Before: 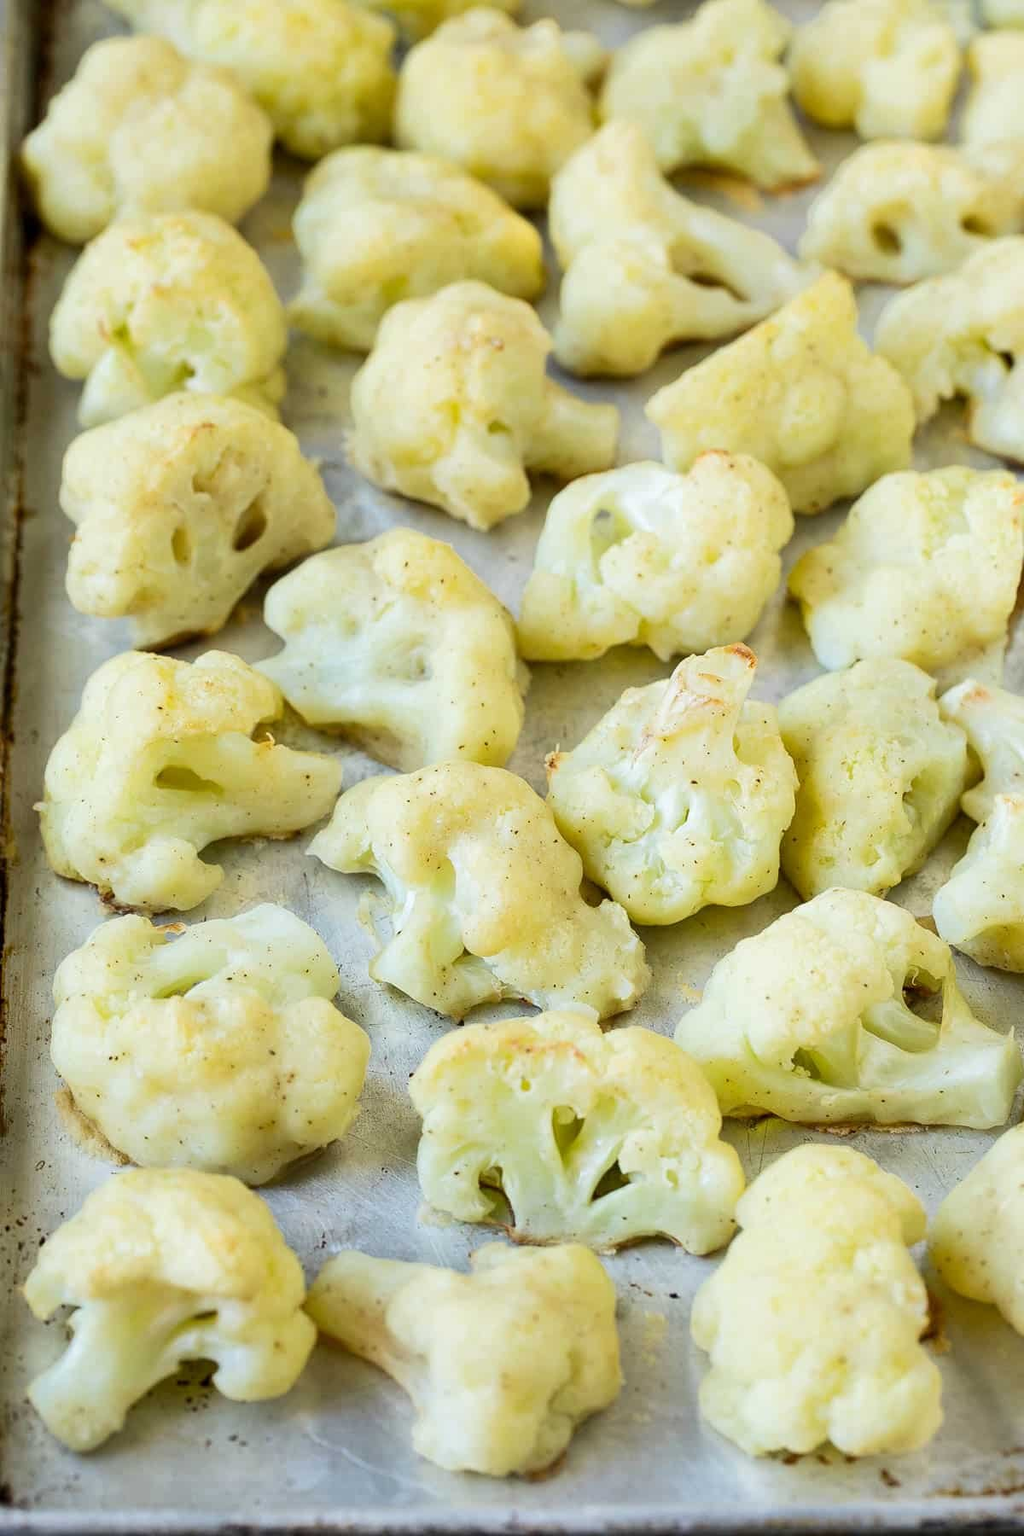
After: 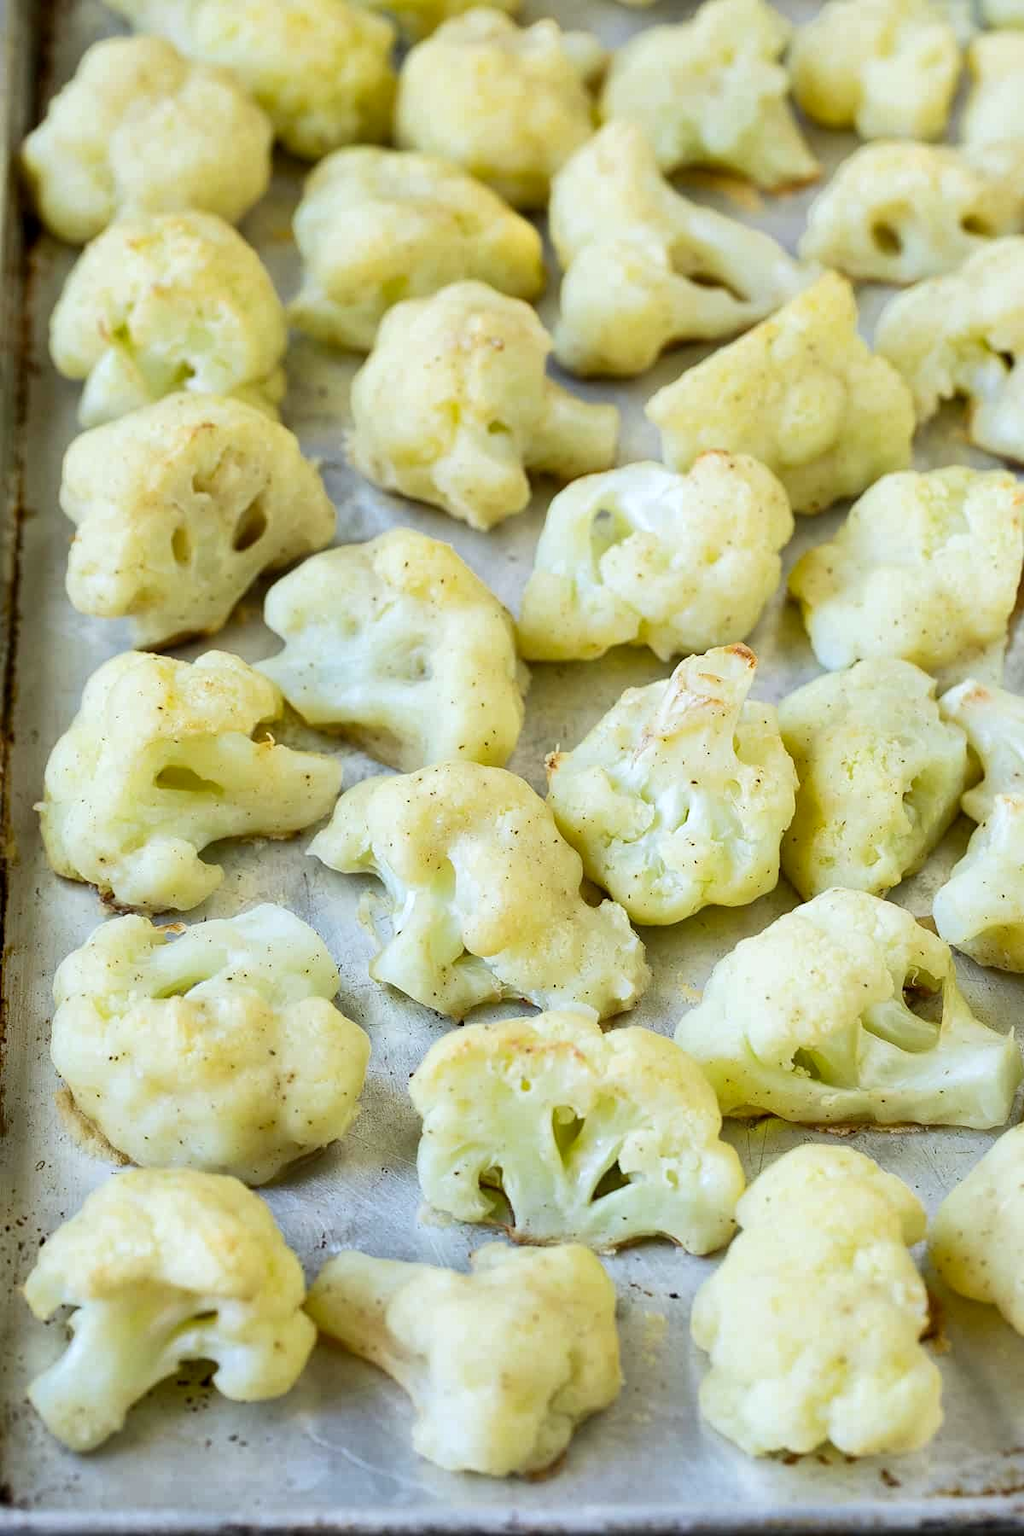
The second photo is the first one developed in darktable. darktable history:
white balance: red 0.976, blue 1.04
local contrast: mode bilateral grid, contrast 20, coarseness 50, detail 120%, midtone range 0.2
